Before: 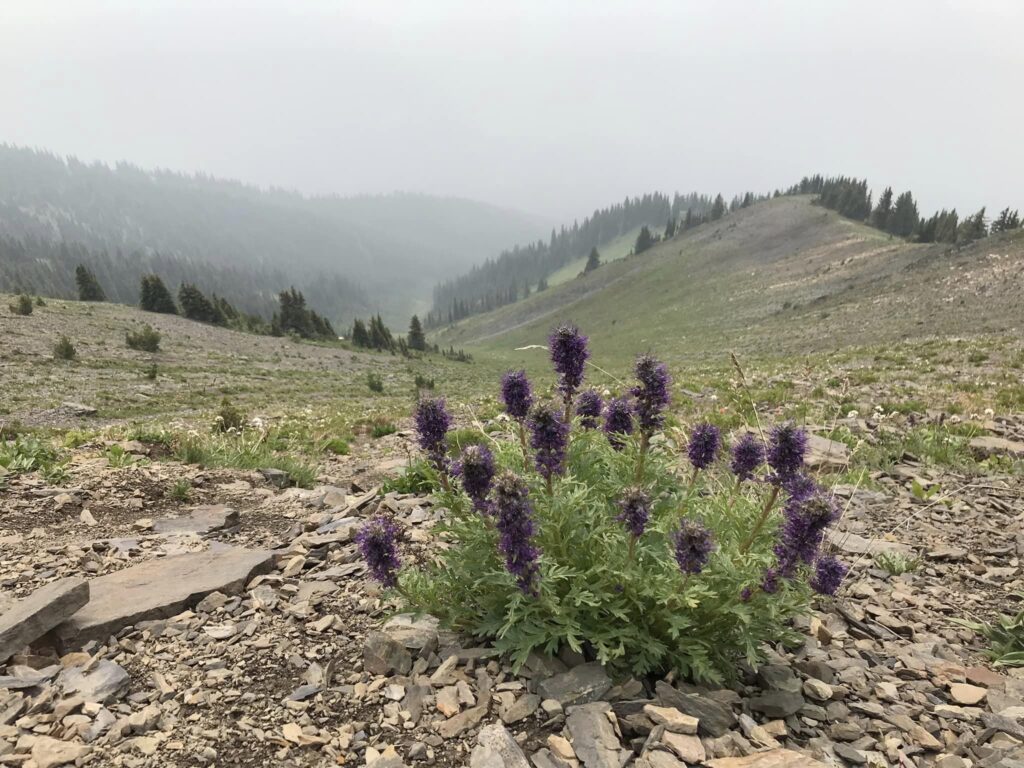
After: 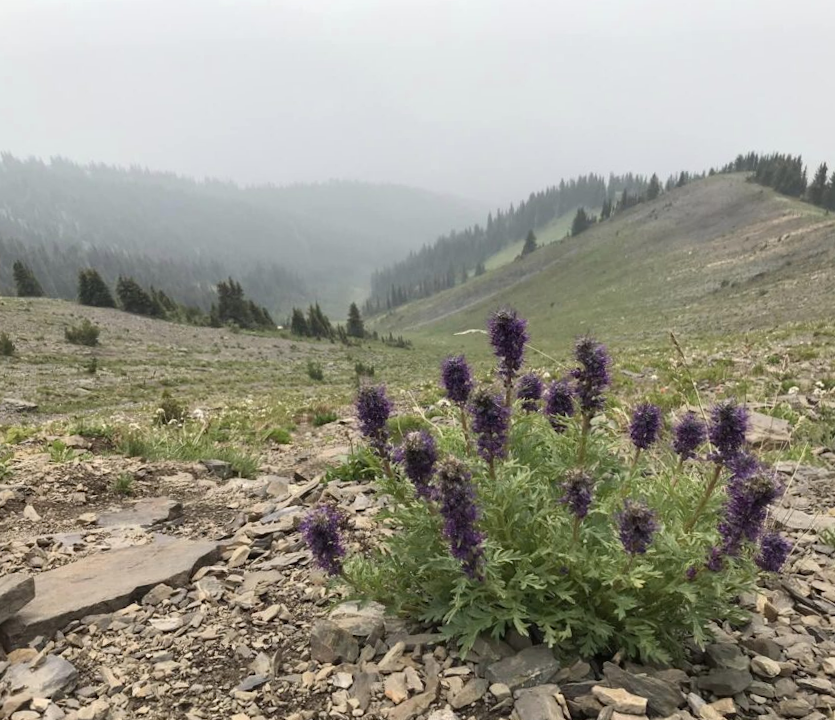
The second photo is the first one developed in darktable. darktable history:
color balance rgb: perceptual saturation grading › global saturation 0.613%
crop and rotate: angle 1.46°, left 4.39%, top 0.453%, right 11.284%, bottom 2.601%
